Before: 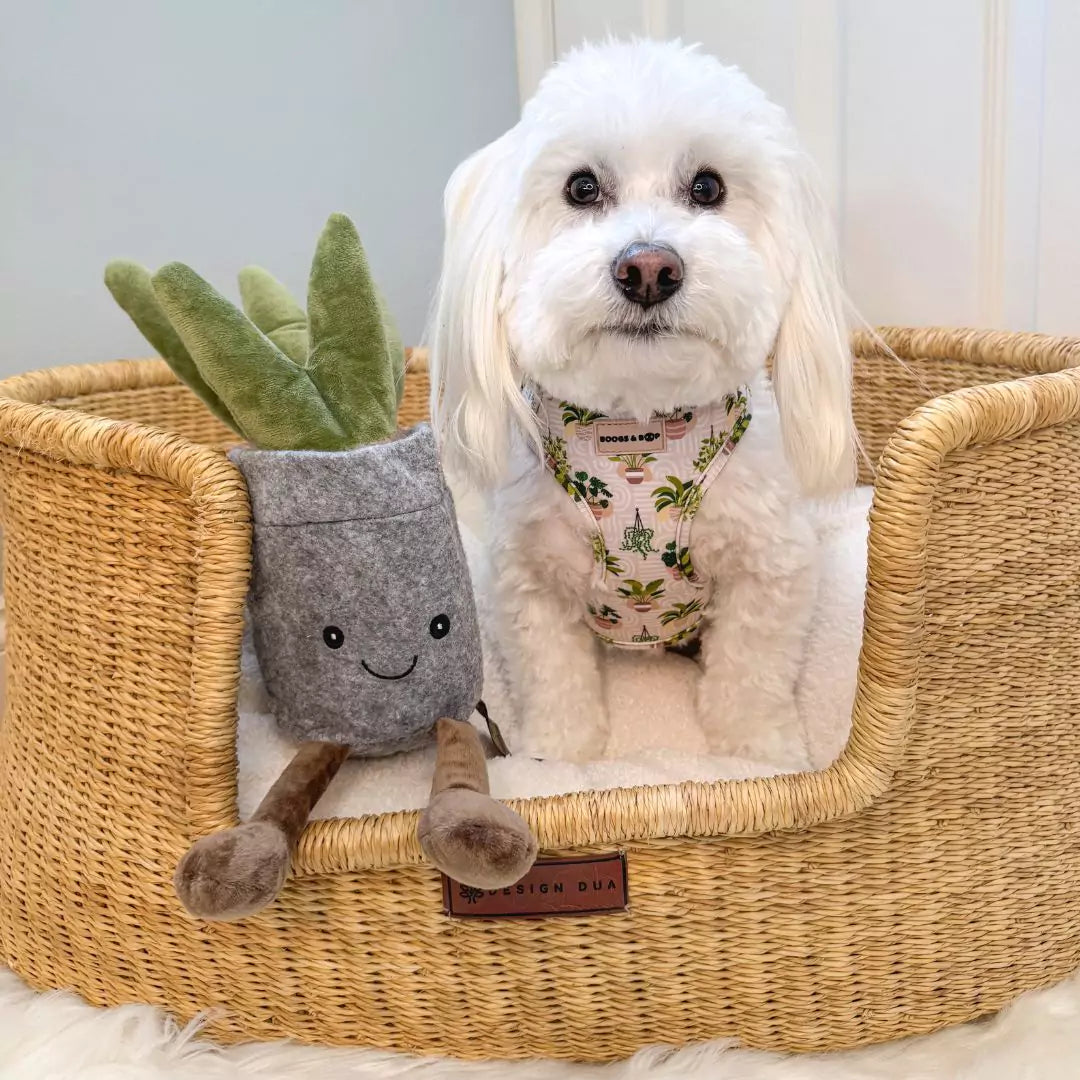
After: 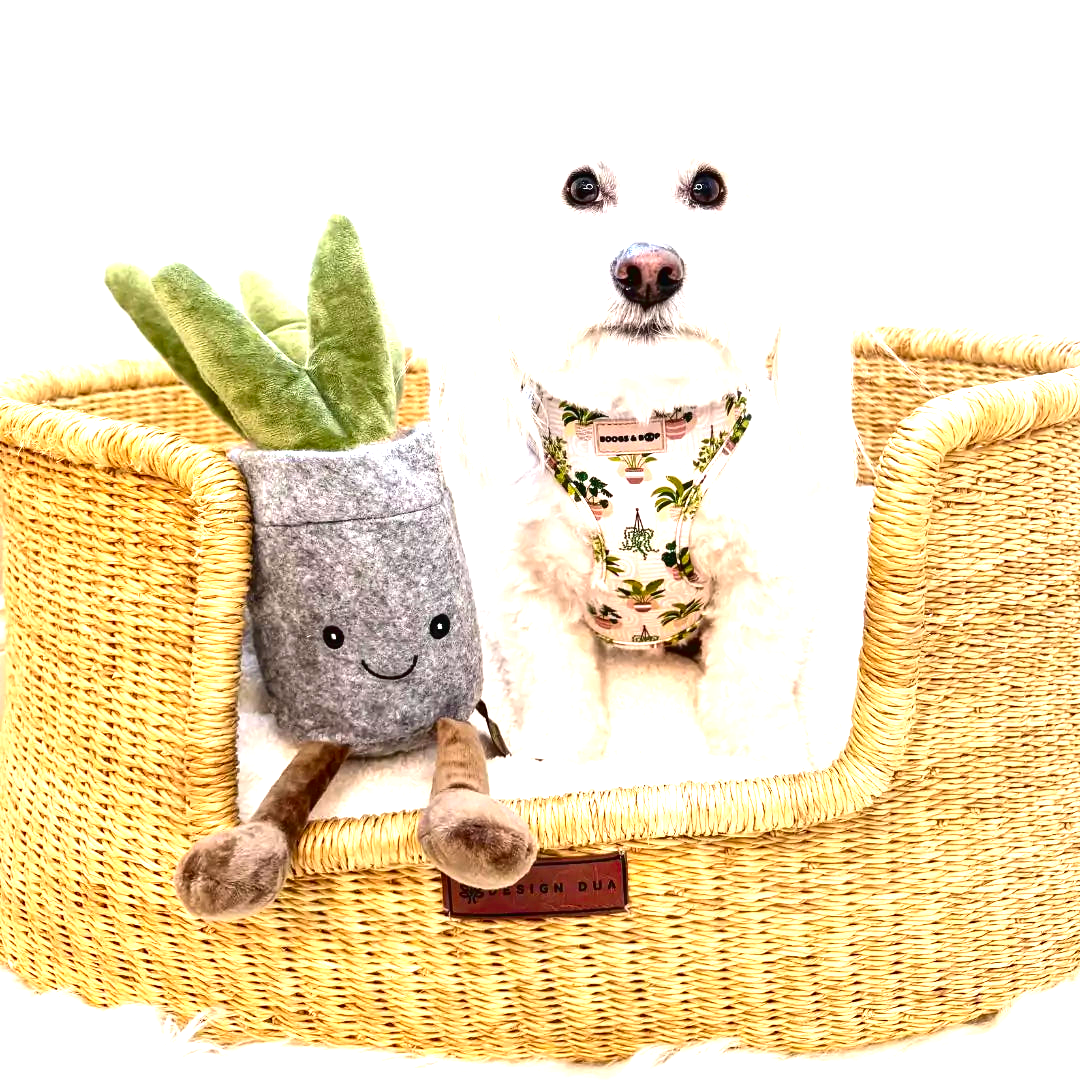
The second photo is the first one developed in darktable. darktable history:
contrast brightness saturation: contrast 0.13, brightness -0.24, saturation 0.14
color balance rgb: global vibrance 0.5%
exposure: black level correction 0, exposure 1.45 EV, compensate exposure bias true, compensate highlight preservation false
